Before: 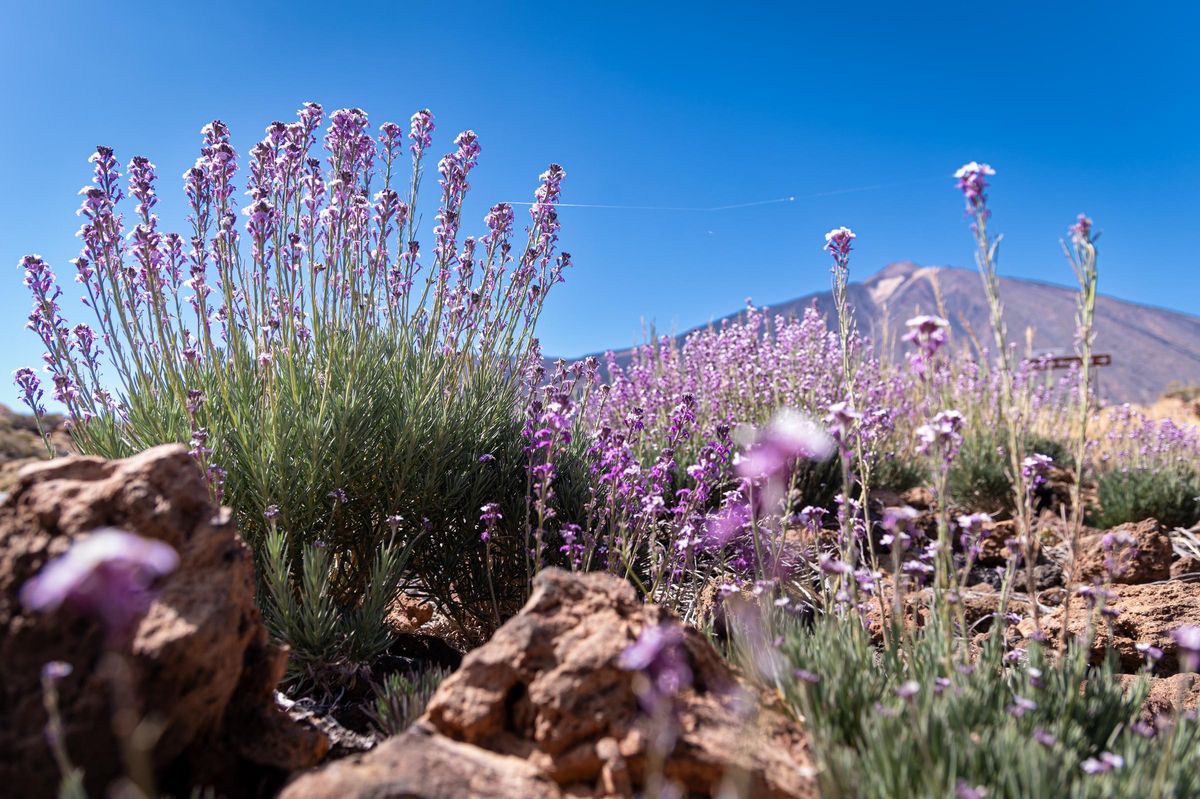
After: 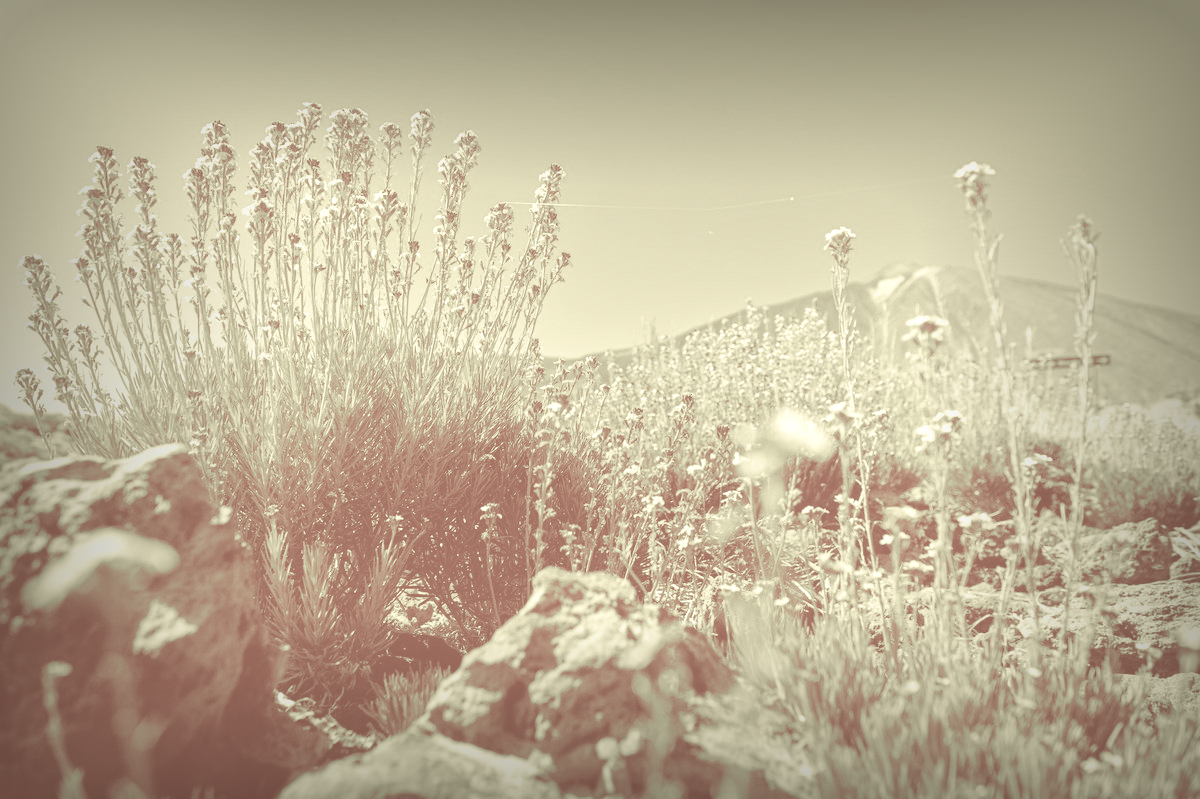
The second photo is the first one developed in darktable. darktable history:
colorize: hue 43.2°, saturation 40%, version 1 | blend: blend mode multiply, opacity 100%; mask: uniform (no mask)
color zones: curves: ch1 [(0, 0.292) (0.001, 0.292) (0.2, 0.264) (0.4, 0.248) (0.6, 0.248) (0.8, 0.264) (0.999, 0.292) (1, 0.292)]
vignetting: fall-off start 53.2%, brightness -0.594, saturation 0, automatic ratio true, width/height ratio 1.313, shape 0.22, unbound false | blend: blend mode overlay, opacity 100%; mask: uniform (no mask)
split-toning: highlights › saturation 0, balance -61.83 | blend: blend mode average, opacity 100%; mask: uniform (no mask)
